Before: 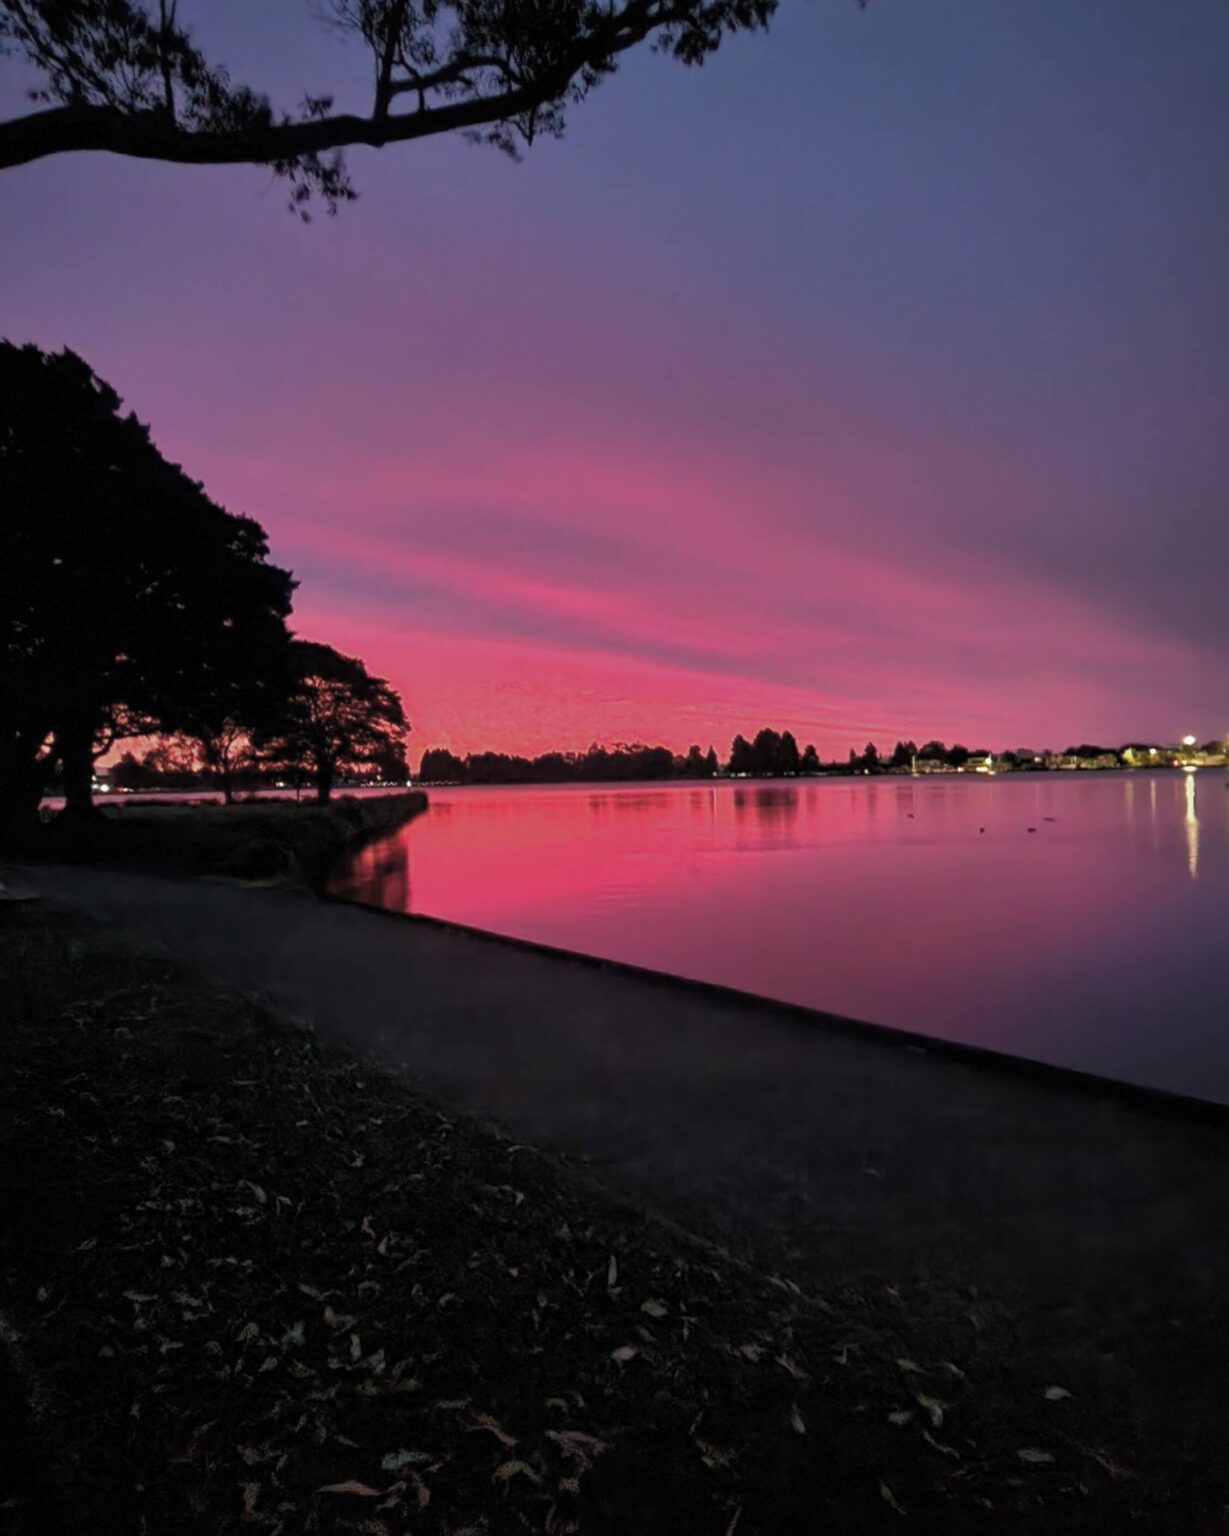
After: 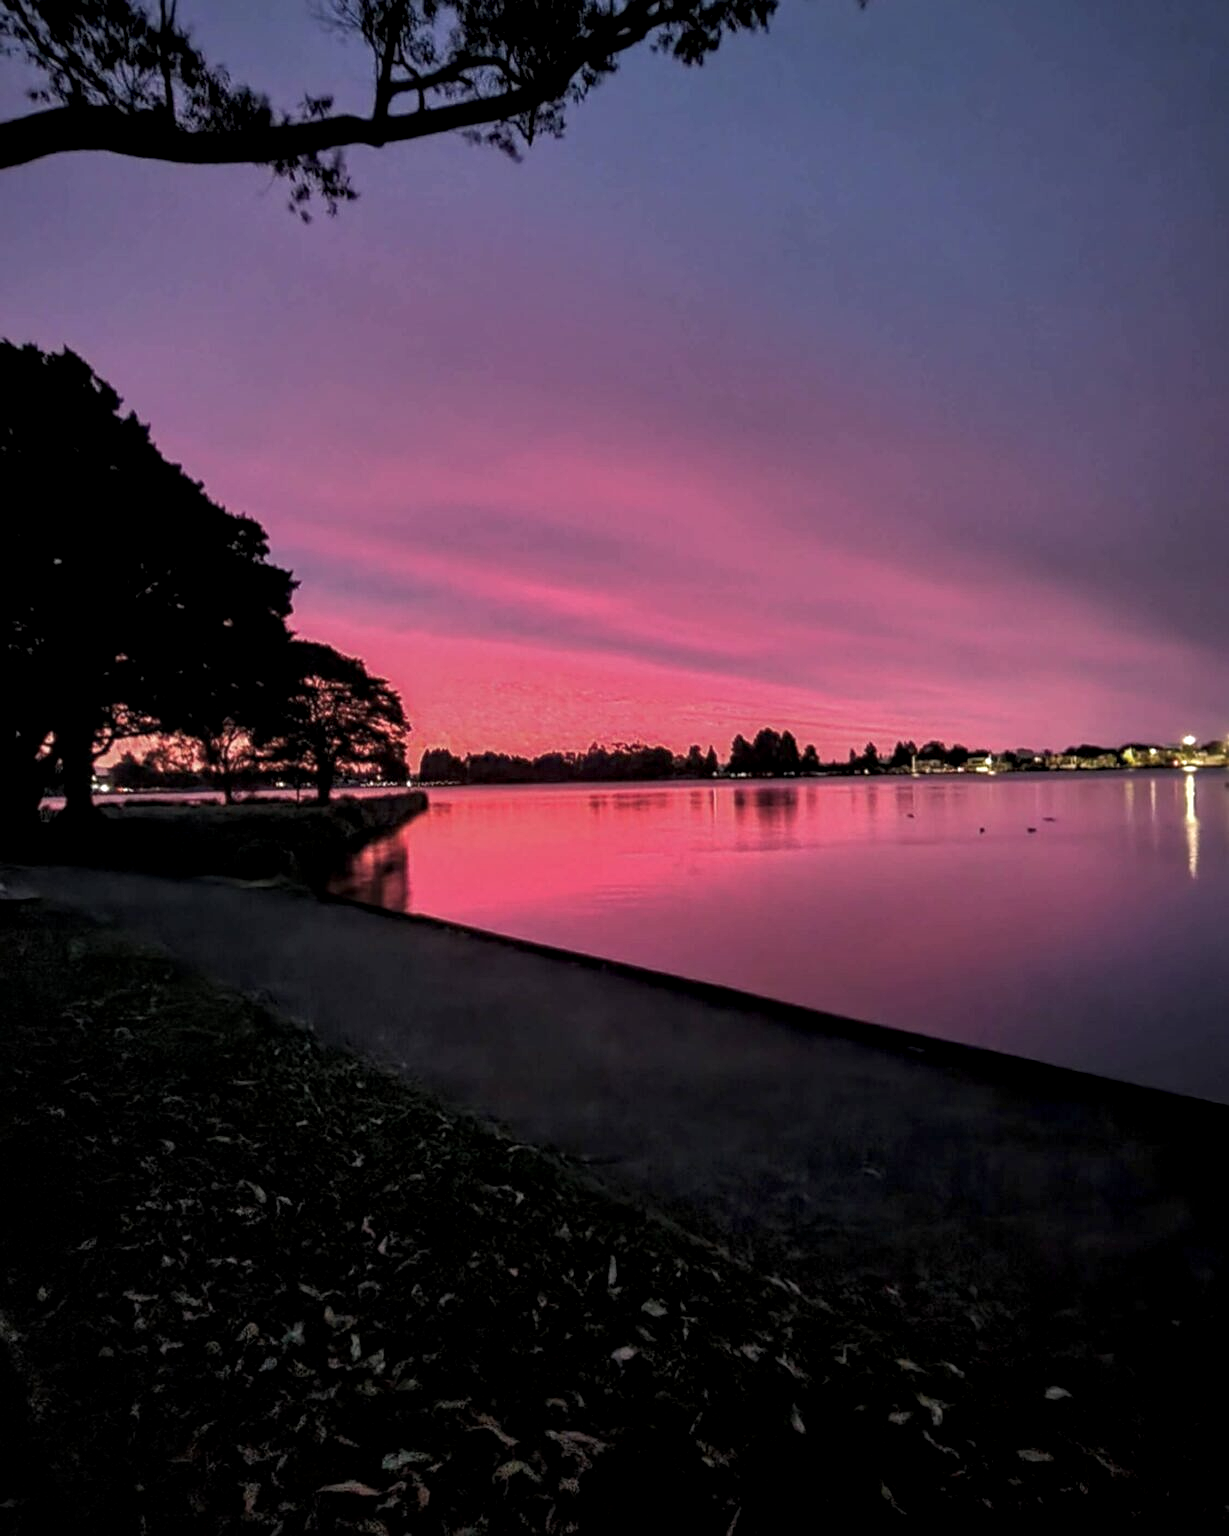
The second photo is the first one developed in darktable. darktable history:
sharpen: amount 0.2
local contrast: detail 150%
